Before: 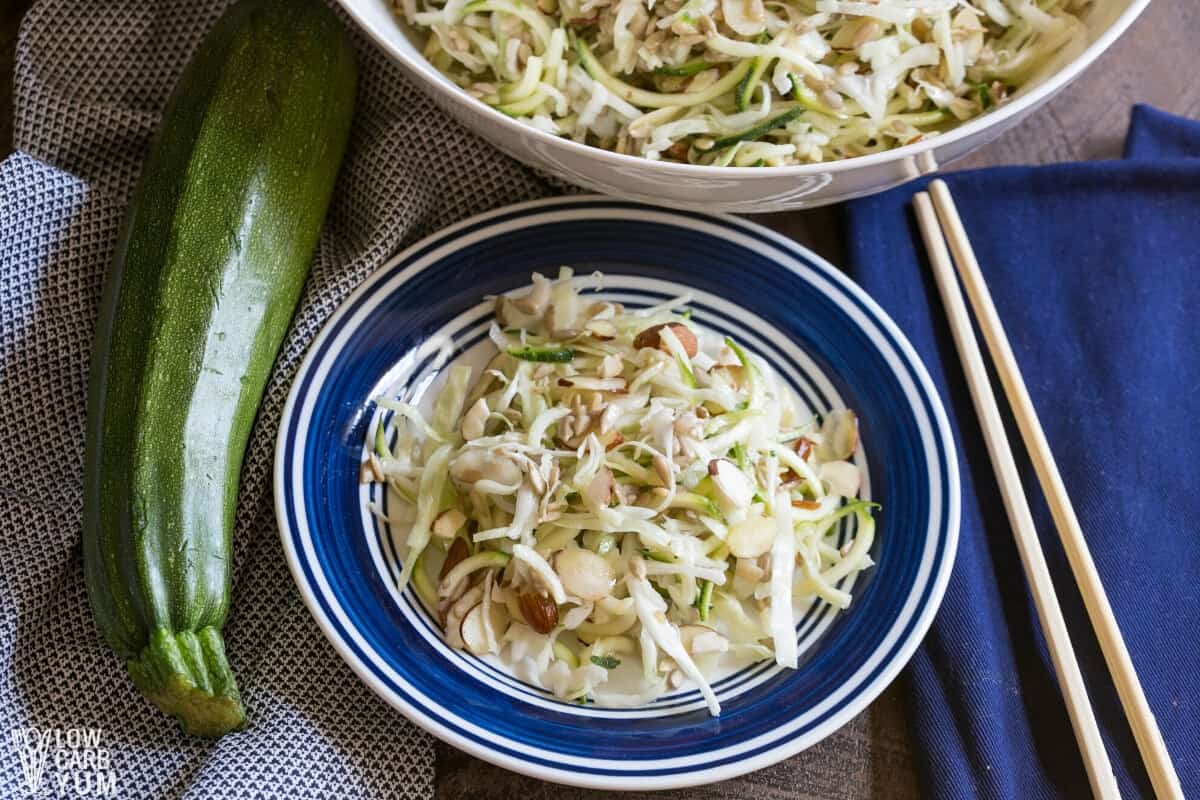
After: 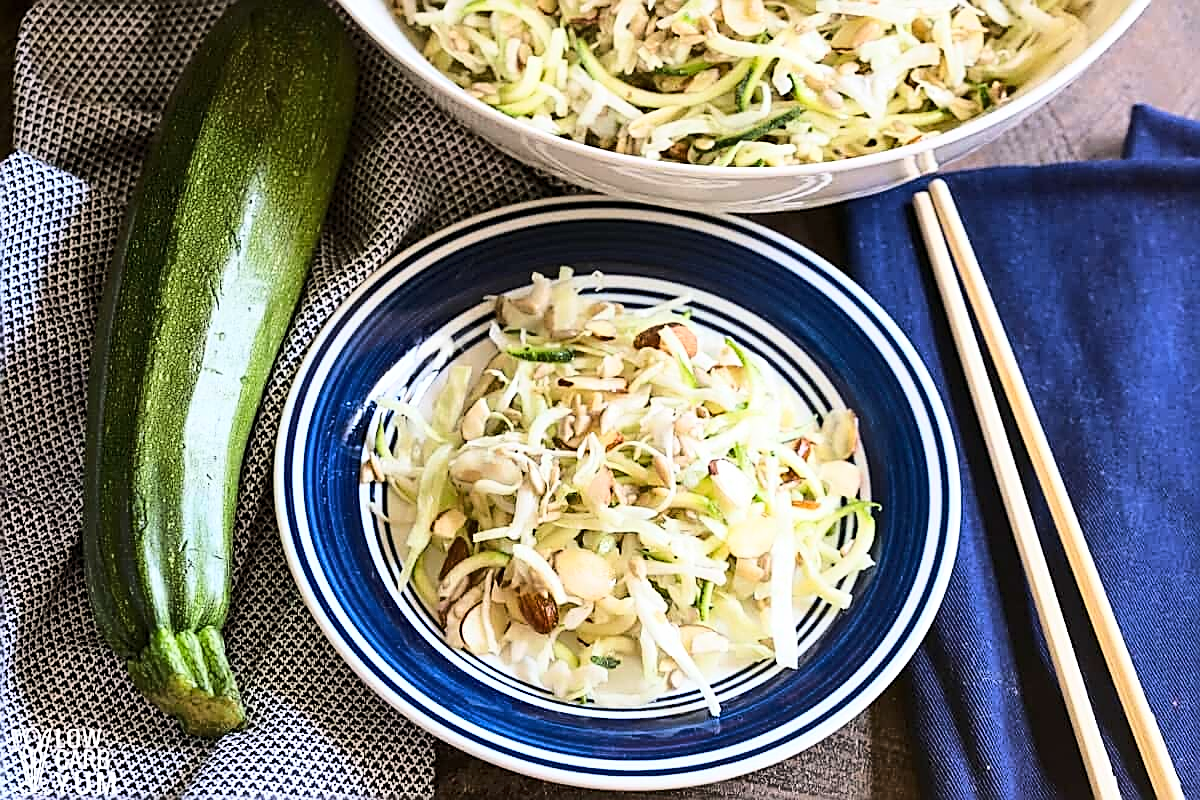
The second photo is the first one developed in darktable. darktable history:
exposure: compensate highlight preservation false
sharpen: amount 1.006
base curve: curves: ch0 [(0, 0) (0.032, 0.037) (0.105, 0.228) (0.435, 0.76) (0.856, 0.983) (1, 1)]
